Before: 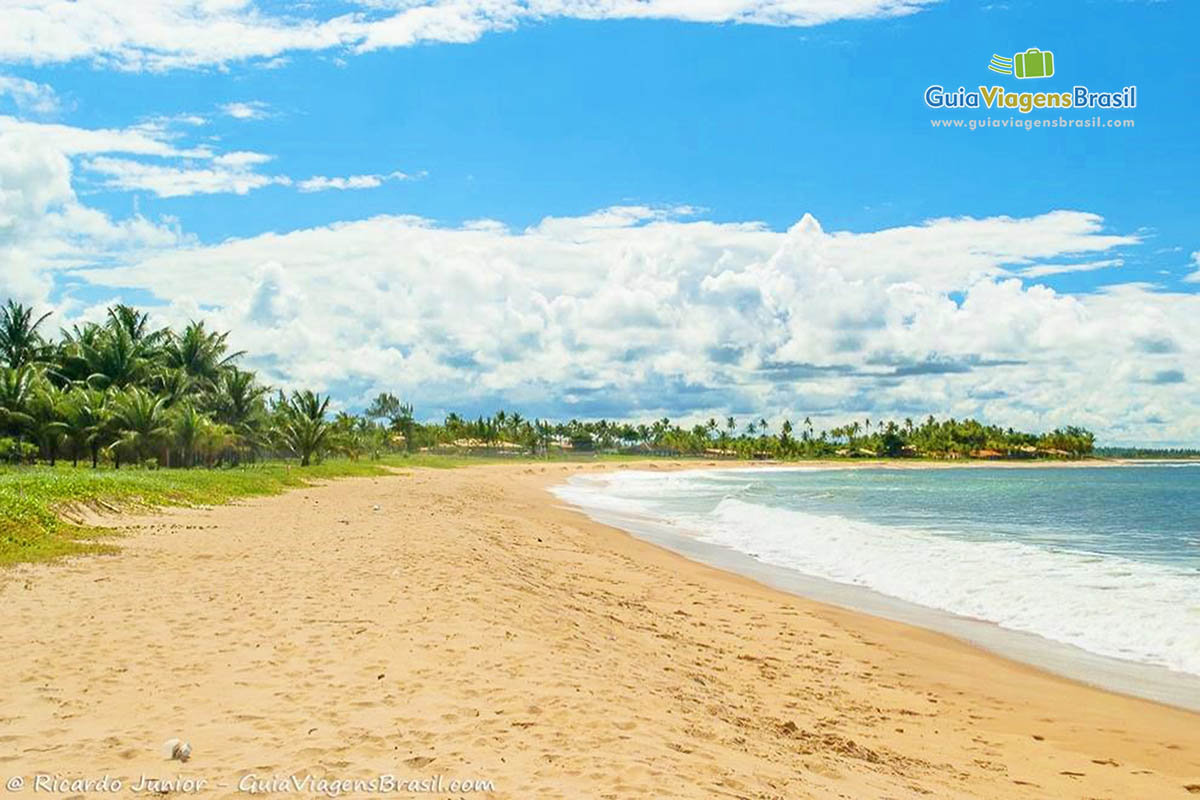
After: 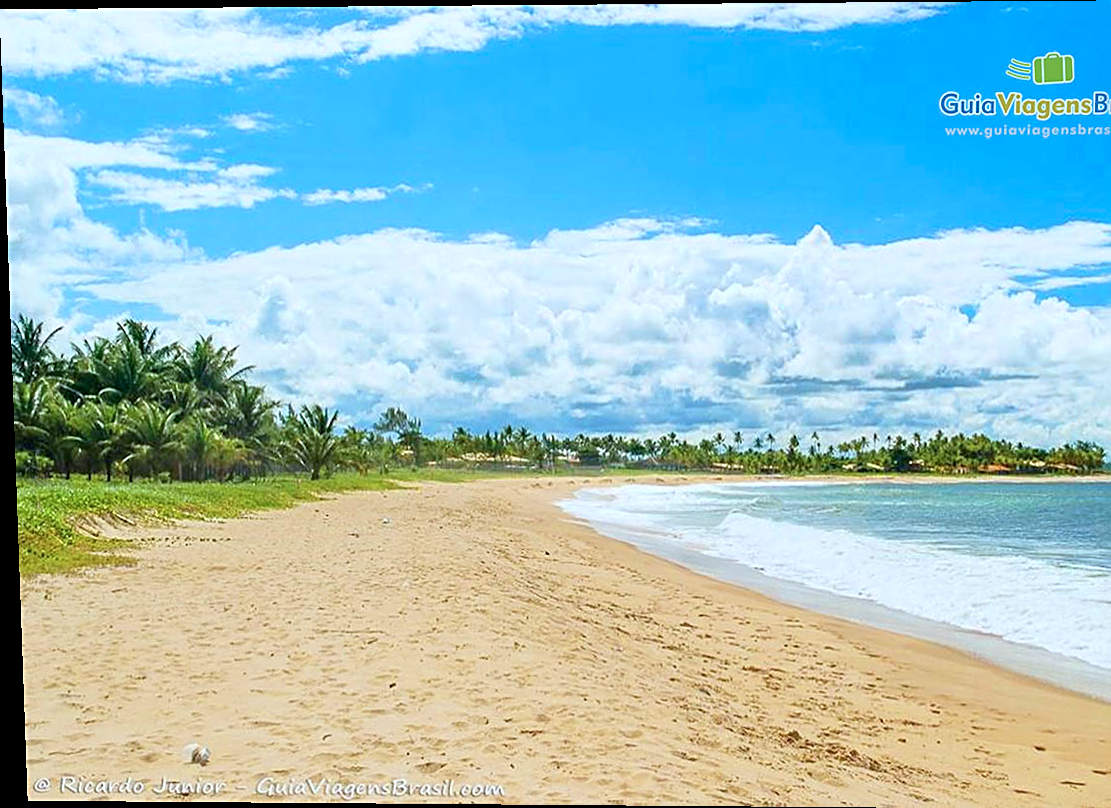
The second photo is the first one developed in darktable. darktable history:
rotate and perspective: lens shift (vertical) 0.048, lens shift (horizontal) -0.024, automatic cropping off
sharpen: on, module defaults
color calibration: x 0.37, y 0.382, temperature 4313.32 K
crop: right 9.509%, bottom 0.031%
